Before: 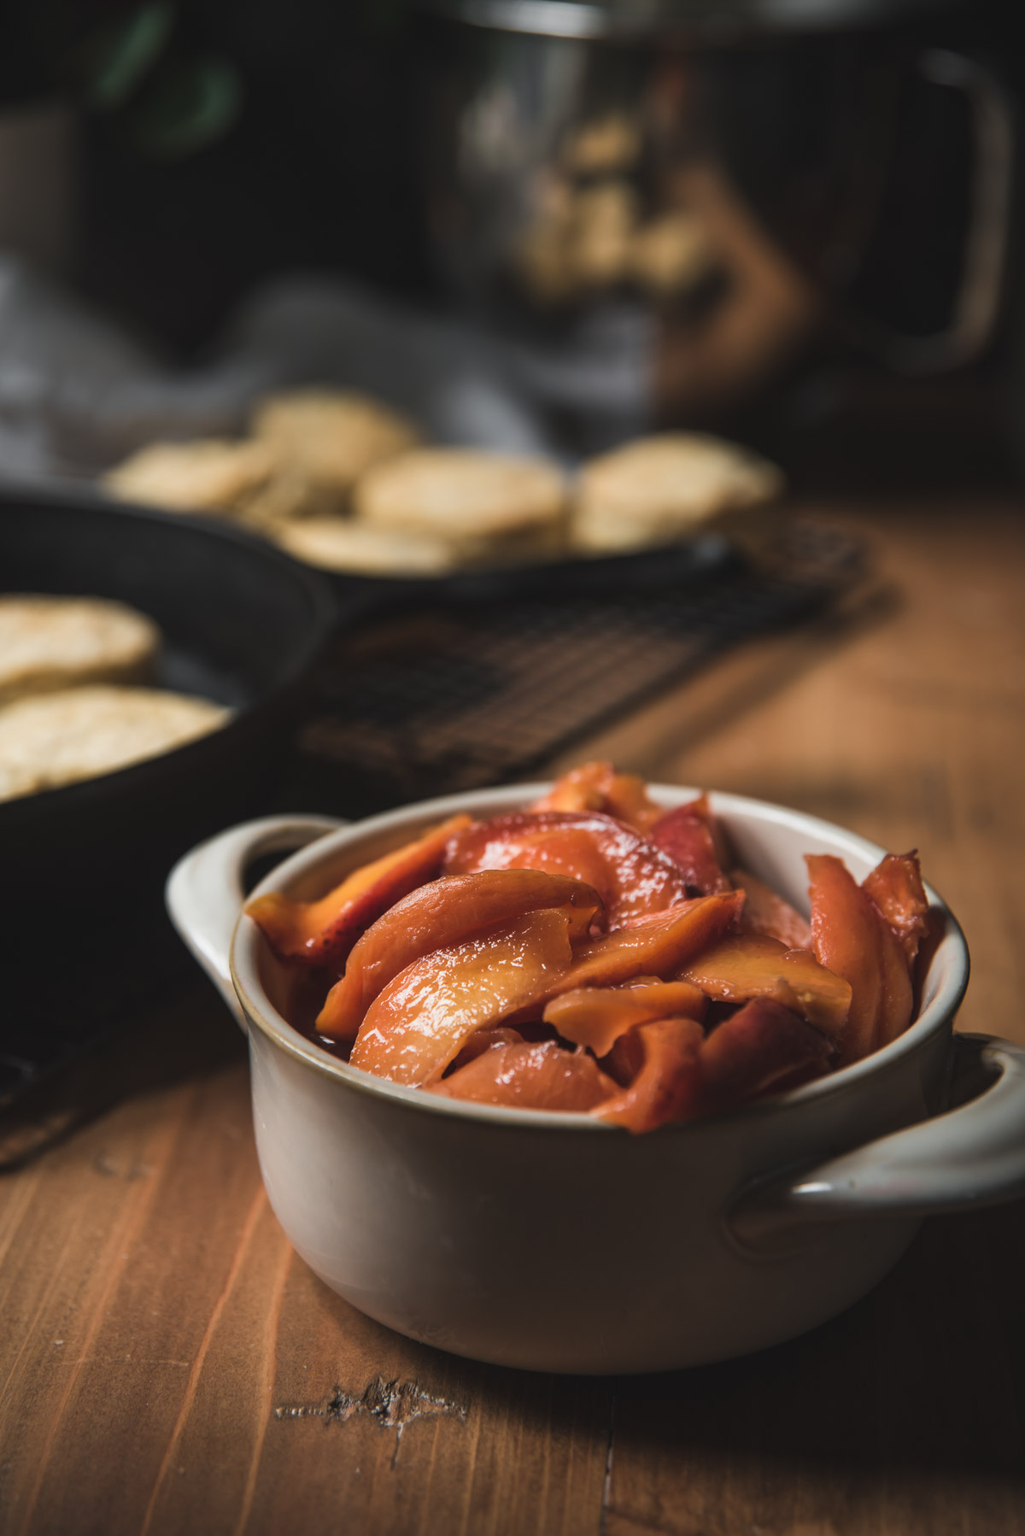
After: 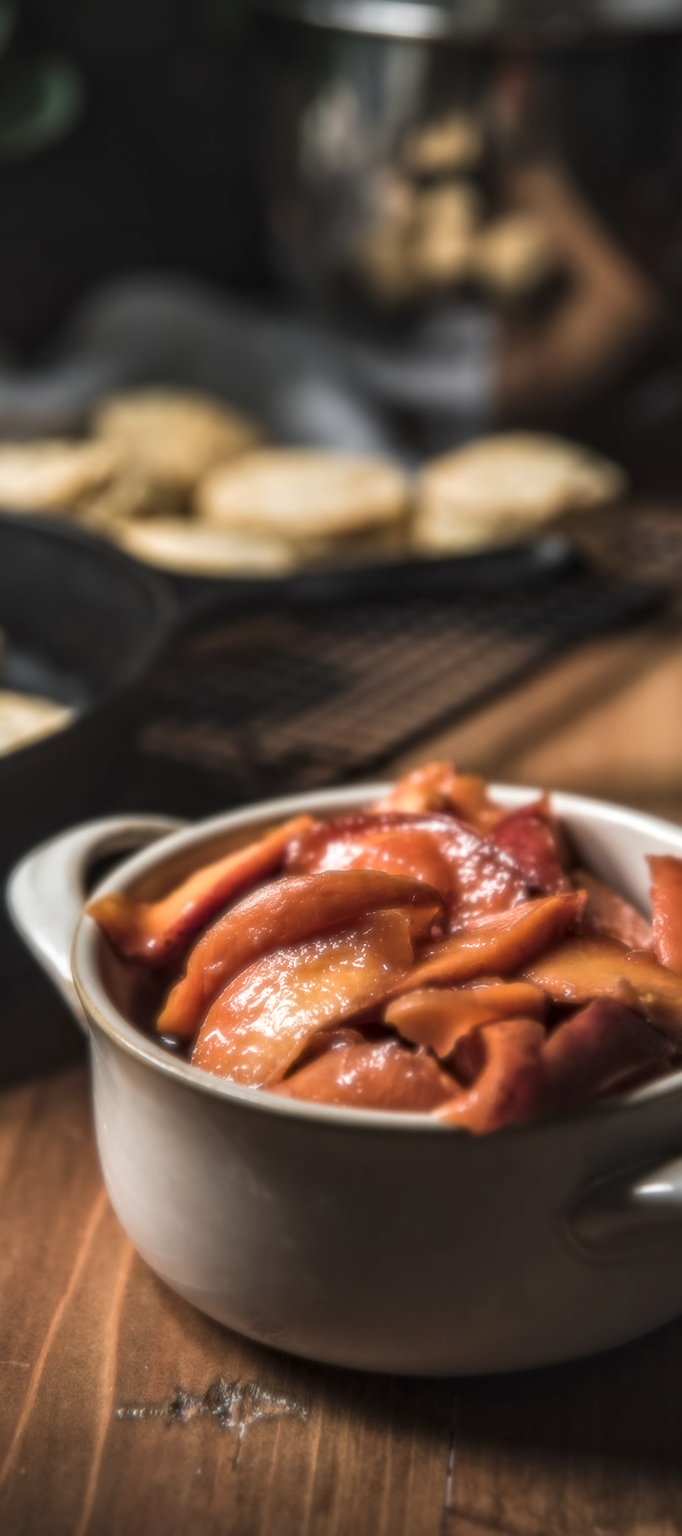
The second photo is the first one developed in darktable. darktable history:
crop and rotate: left 15.546%, right 17.787%
exposure: compensate highlight preservation false
local contrast: on, module defaults
soften: size 8.67%, mix 49%
contrast equalizer: y [[0.51, 0.537, 0.559, 0.574, 0.599, 0.618], [0.5 ×6], [0.5 ×6], [0 ×6], [0 ×6]]
